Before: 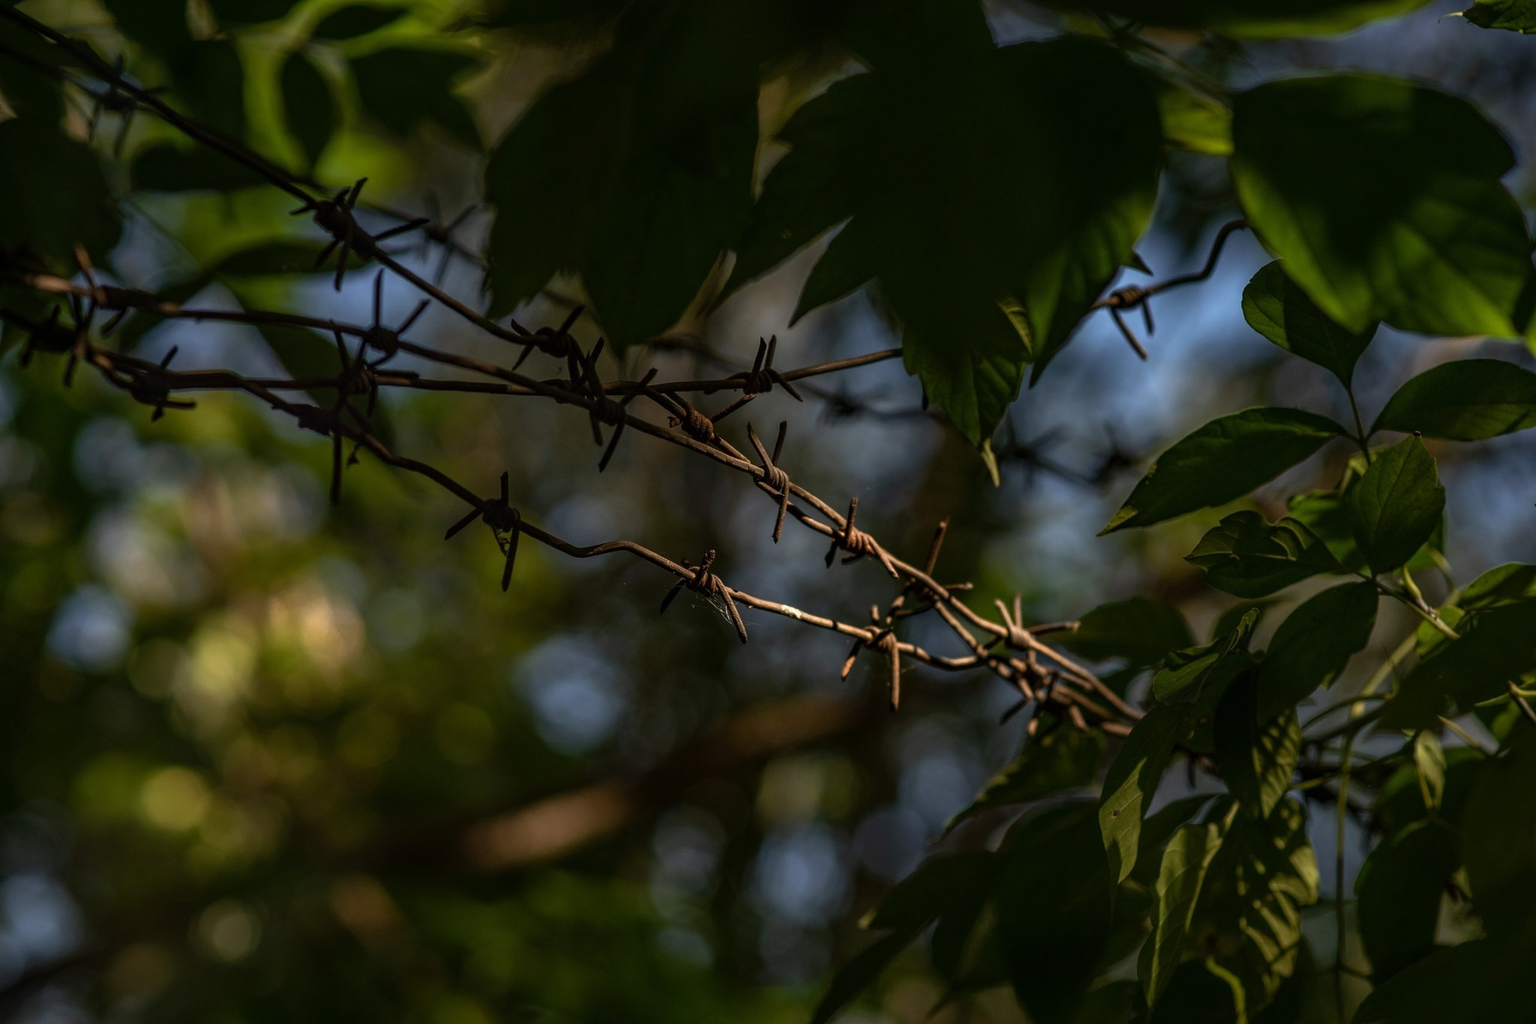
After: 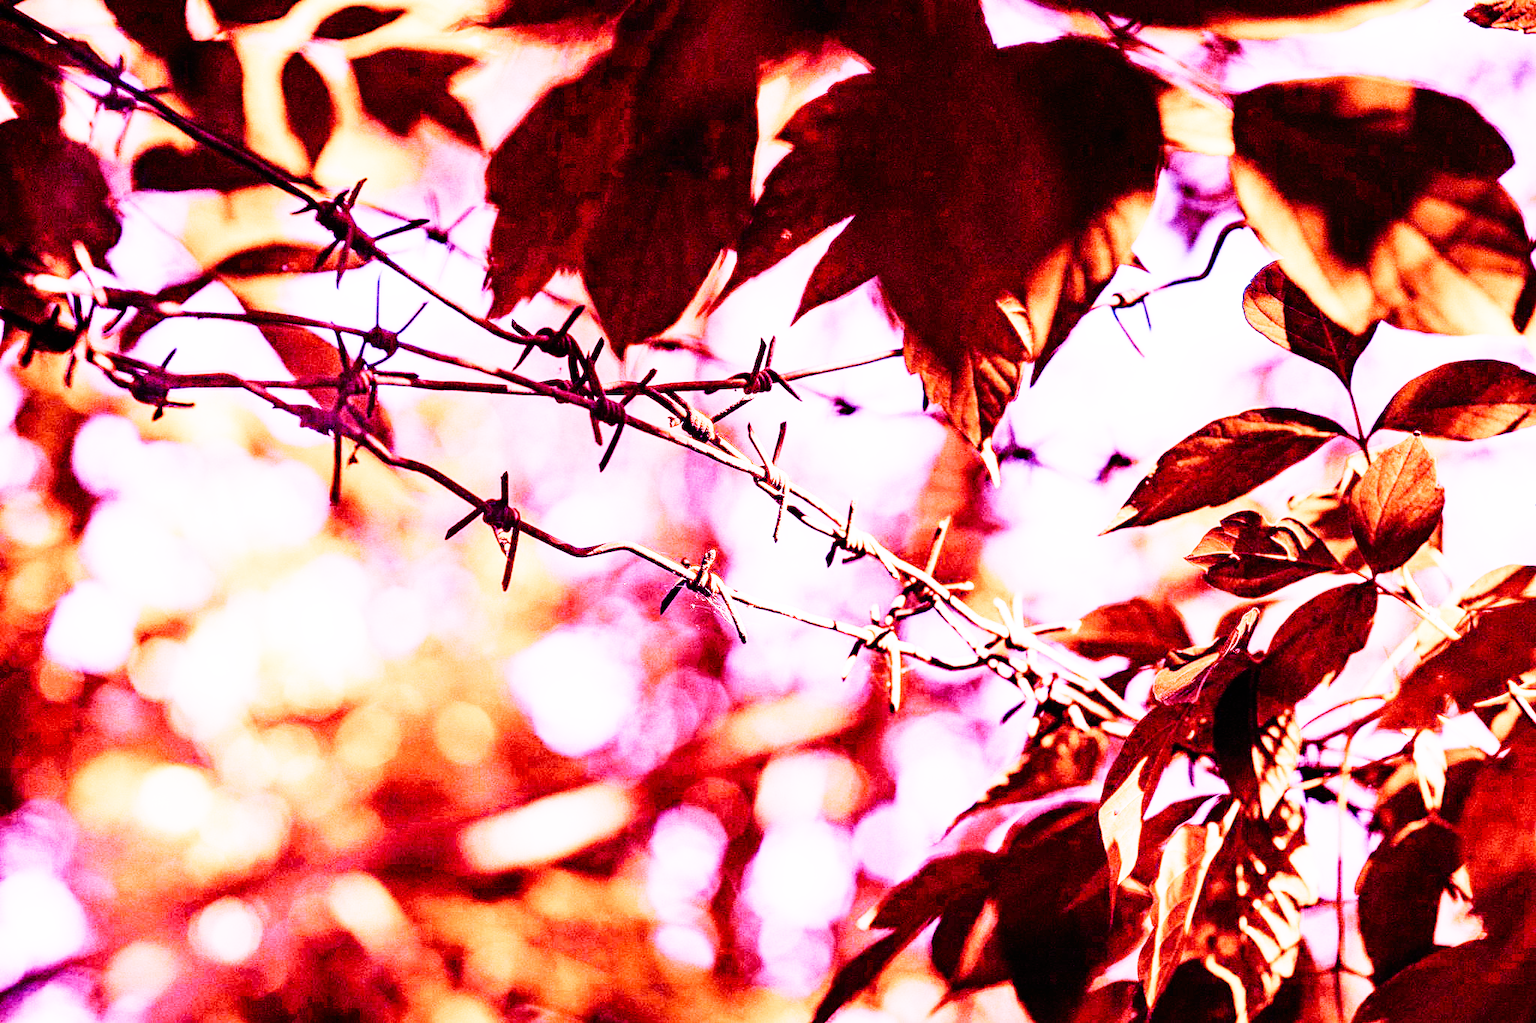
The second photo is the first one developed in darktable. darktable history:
sigmoid: contrast 1.8, skew -0.2, preserve hue 0%, red attenuation 0.1, red rotation 0.035, green attenuation 0.1, green rotation -0.017, blue attenuation 0.15, blue rotation -0.052, base primaries Rec2020
tone equalizer: -8 EV -0.75 EV, -7 EV -0.7 EV, -6 EV -0.6 EV, -5 EV -0.4 EV, -3 EV 0.4 EV, -2 EV 0.6 EV, -1 EV 0.7 EV, +0 EV 0.75 EV, edges refinement/feathering 500, mask exposure compensation -1.57 EV, preserve details no
exposure: black level correction 0, exposure 1.1 EV, compensate exposure bias true, compensate highlight preservation false
white balance: red 8, blue 8
